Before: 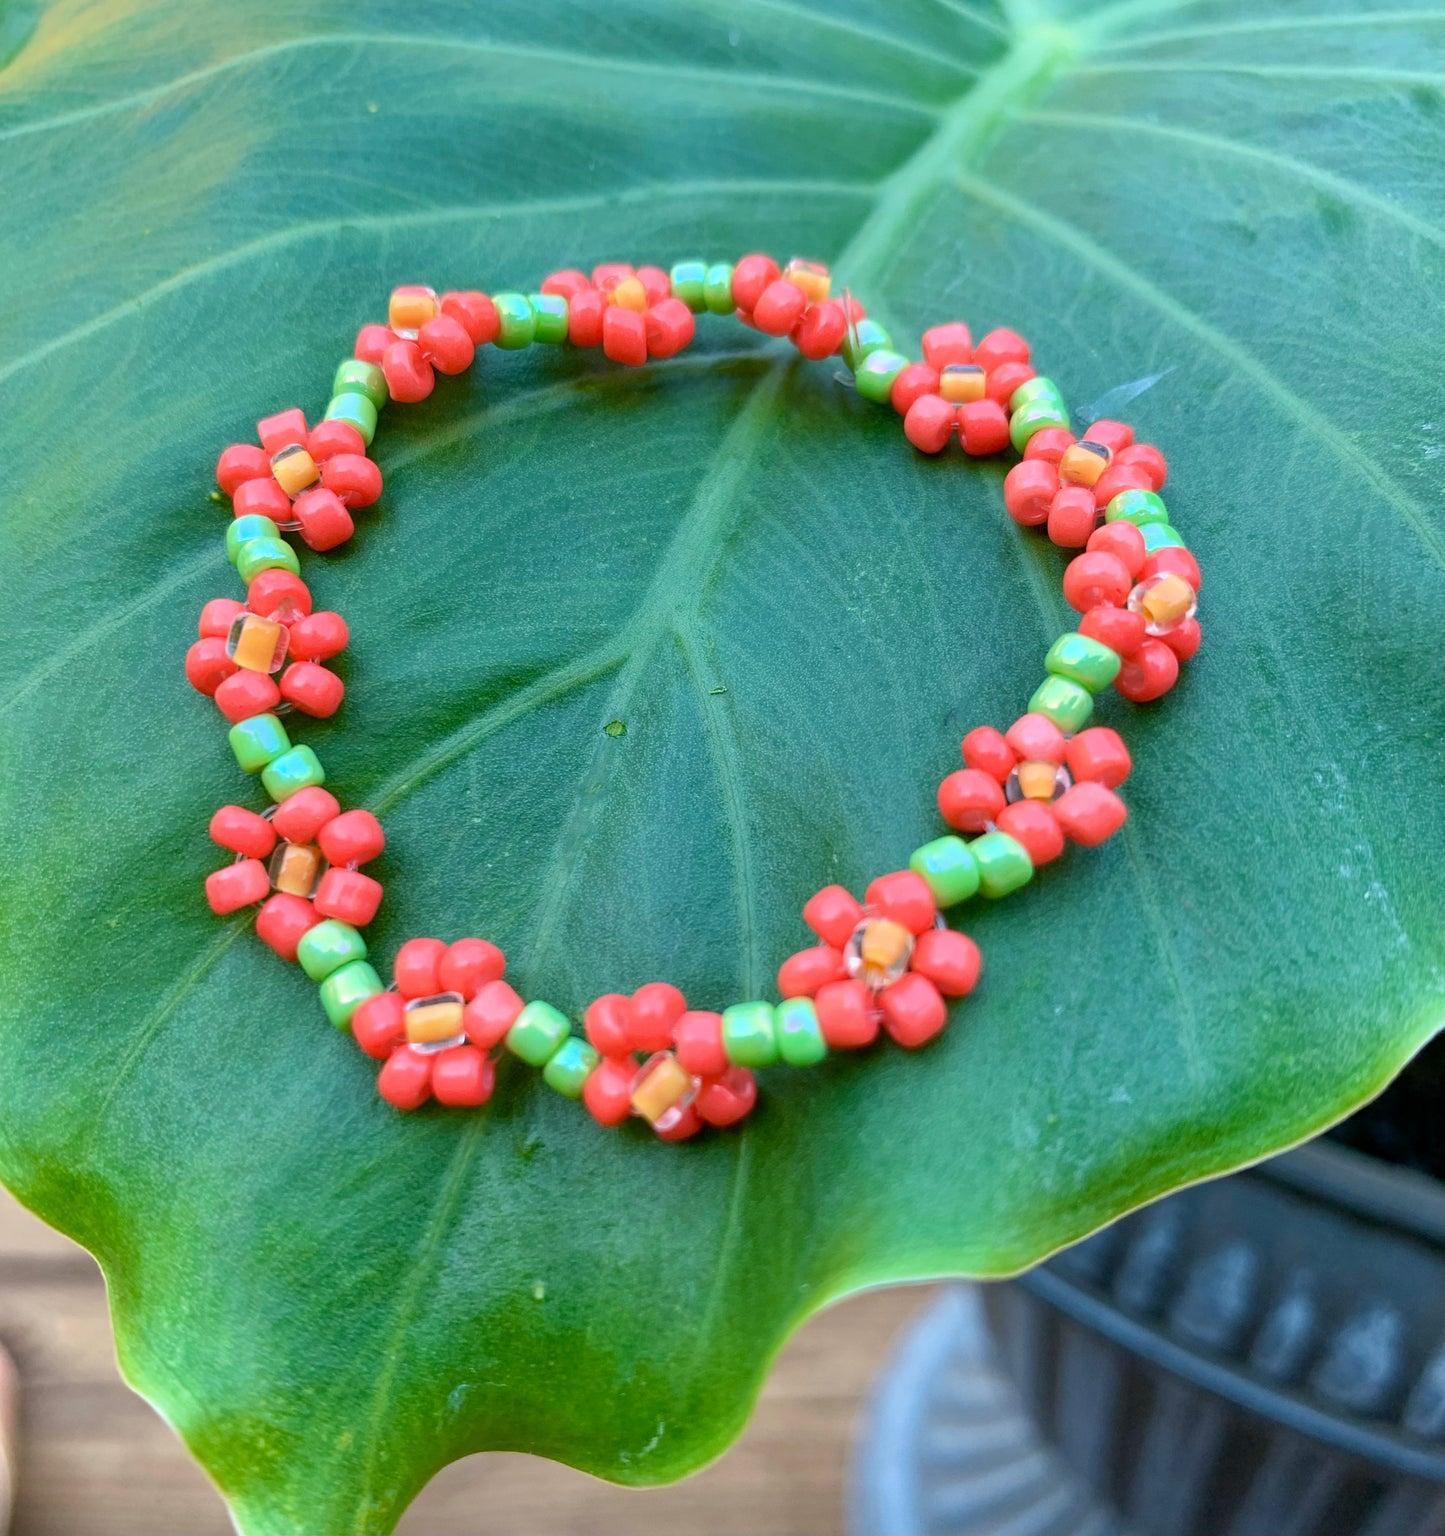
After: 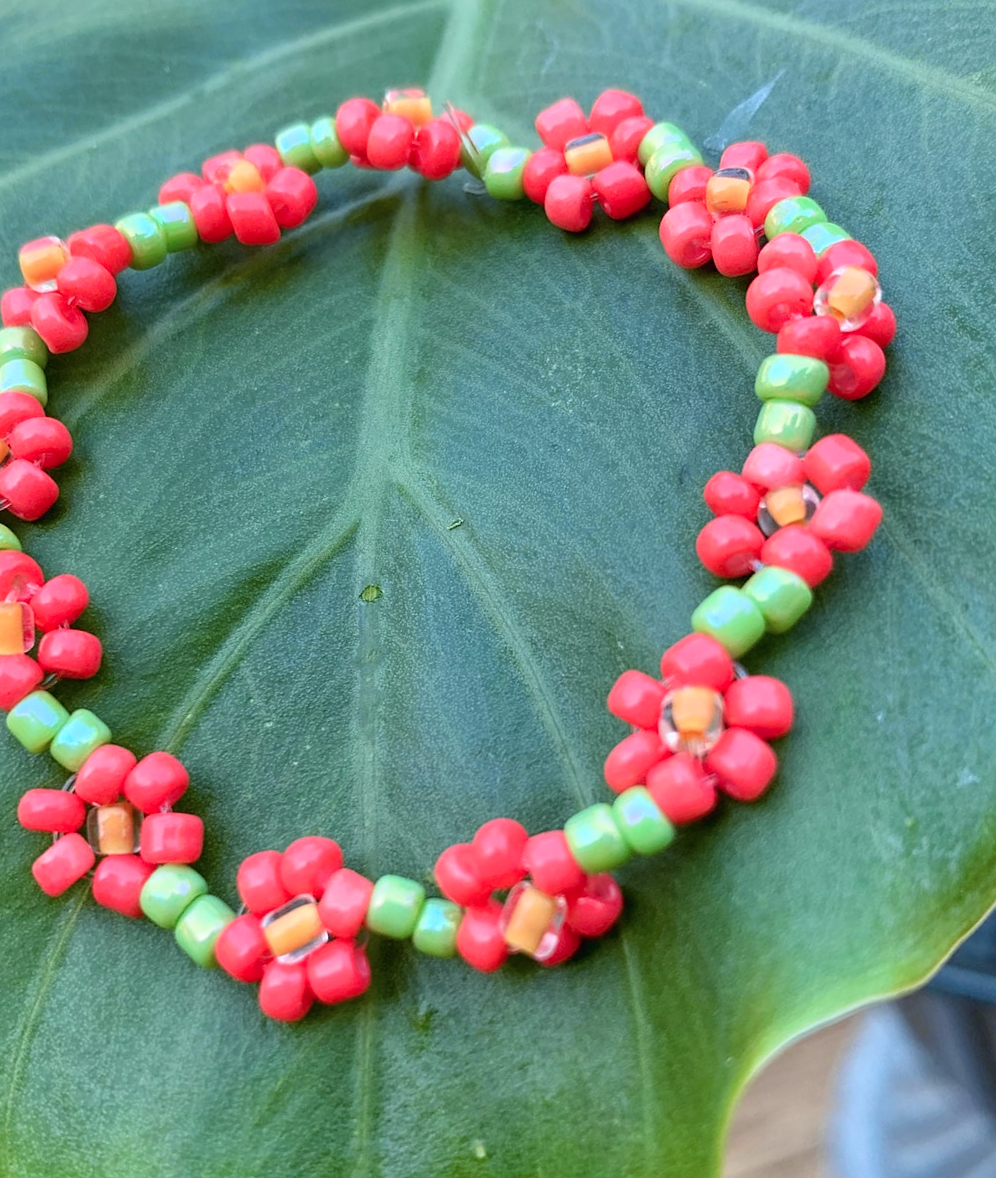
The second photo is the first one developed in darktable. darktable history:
tone curve: curves: ch0 [(0, 0.012) (0.056, 0.046) (0.218, 0.213) (0.606, 0.62) (0.82, 0.846) (1, 1)]; ch1 [(0, 0) (0.226, 0.261) (0.403, 0.437) (0.469, 0.472) (0.495, 0.499) (0.508, 0.503) (0.545, 0.555) (0.59, 0.598) (0.686, 0.728) (1, 1)]; ch2 [(0, 0) (0.269, 0.299) (0.459, 0.45) (0.498, 0.499) (0.523, 0.512) (0.568, 0.558) (0.634, 0.617) (0.698, 0.677) (0.806, 0.769) (1, 1)], color space Lab, independent channels
sharpen: amount 0.205
crop and rotate: angle 18.81°, left 6.852%, right 4.197%, bottom 1.115%
